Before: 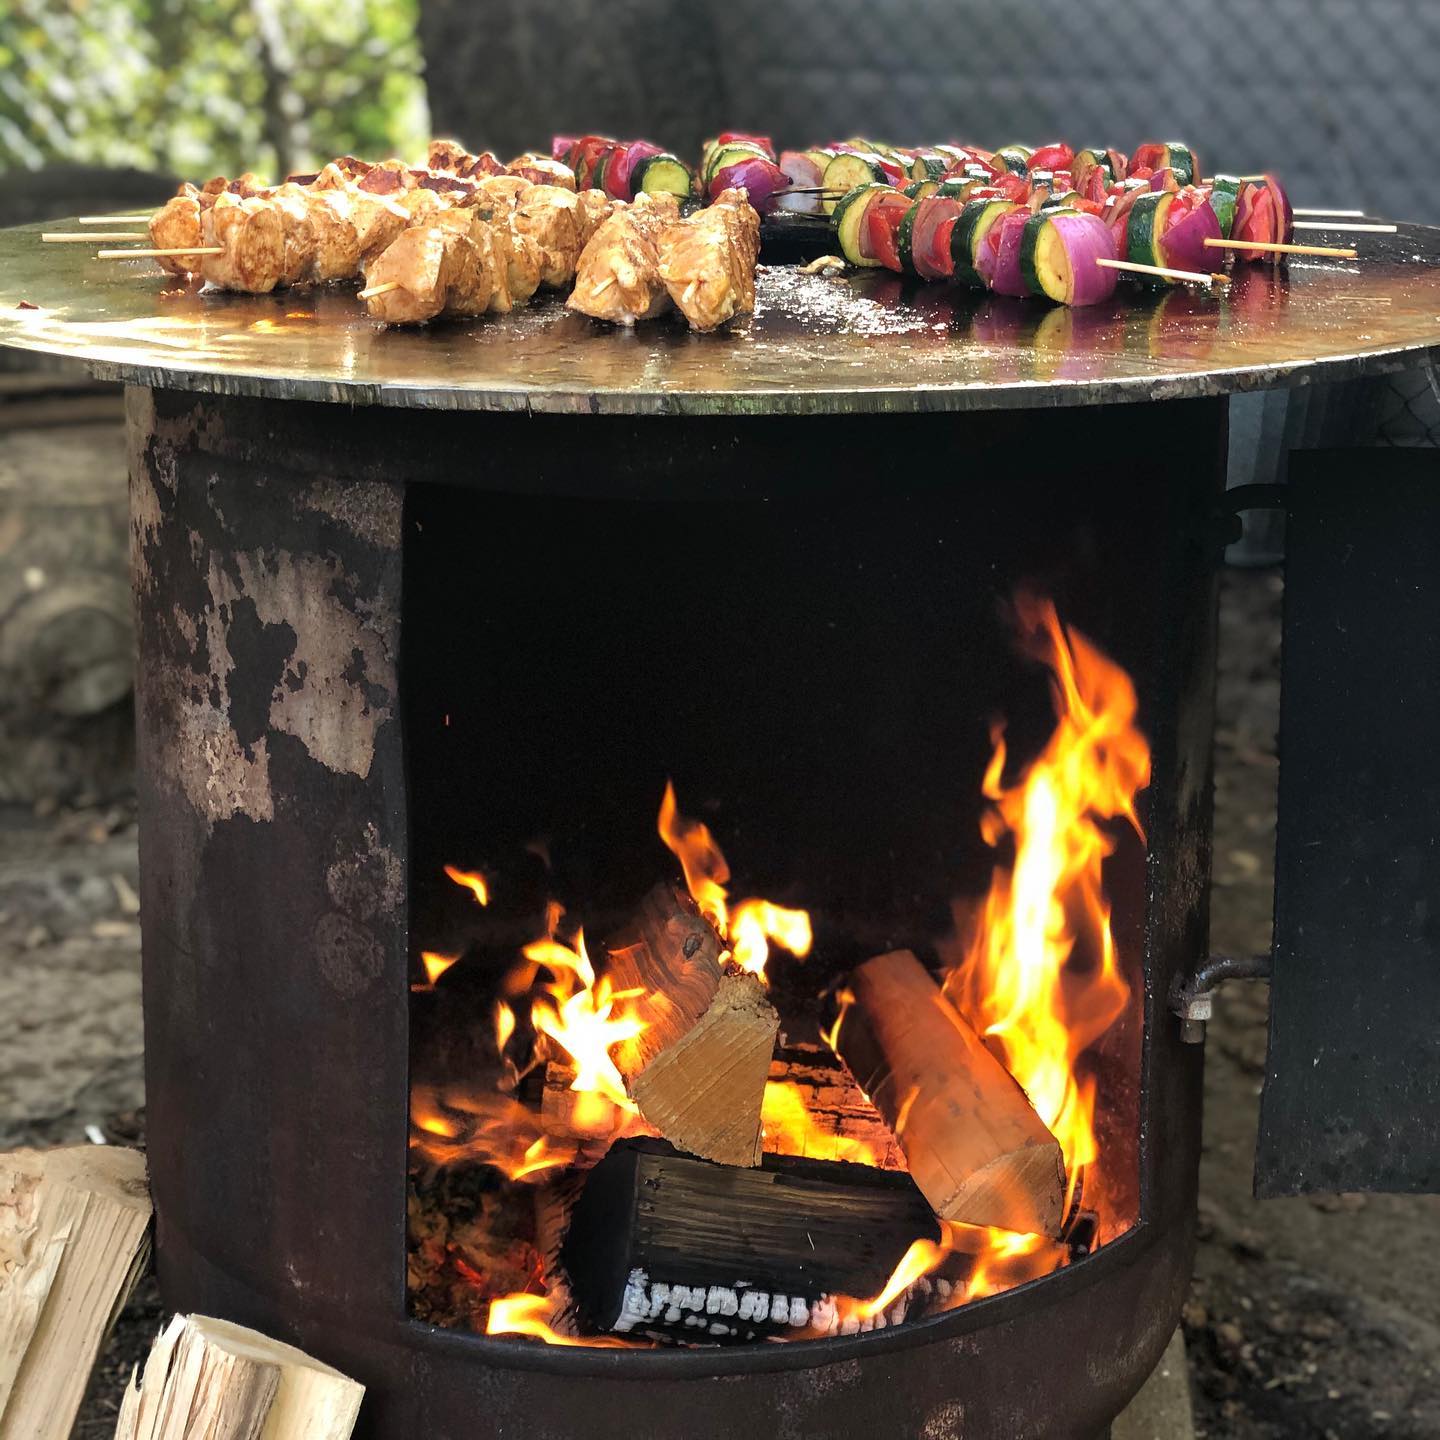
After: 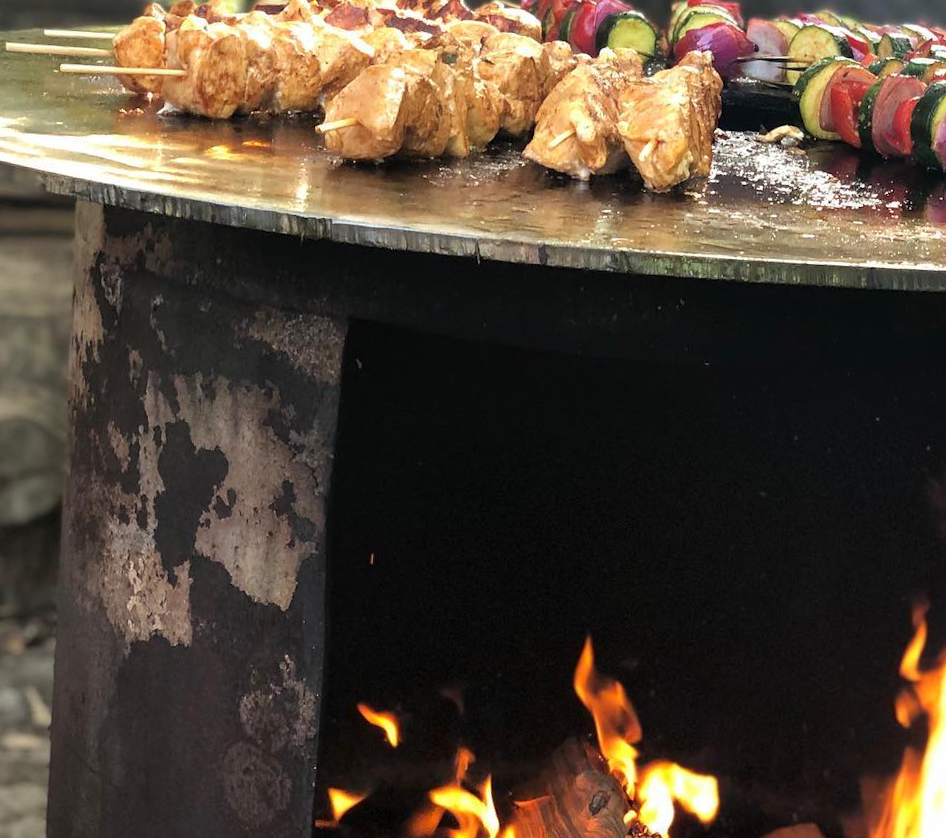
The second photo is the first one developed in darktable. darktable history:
crop and rotate: angle -4.46°, left 2.008%, top 6.747%, right 27.364%, bottom 30.696%
